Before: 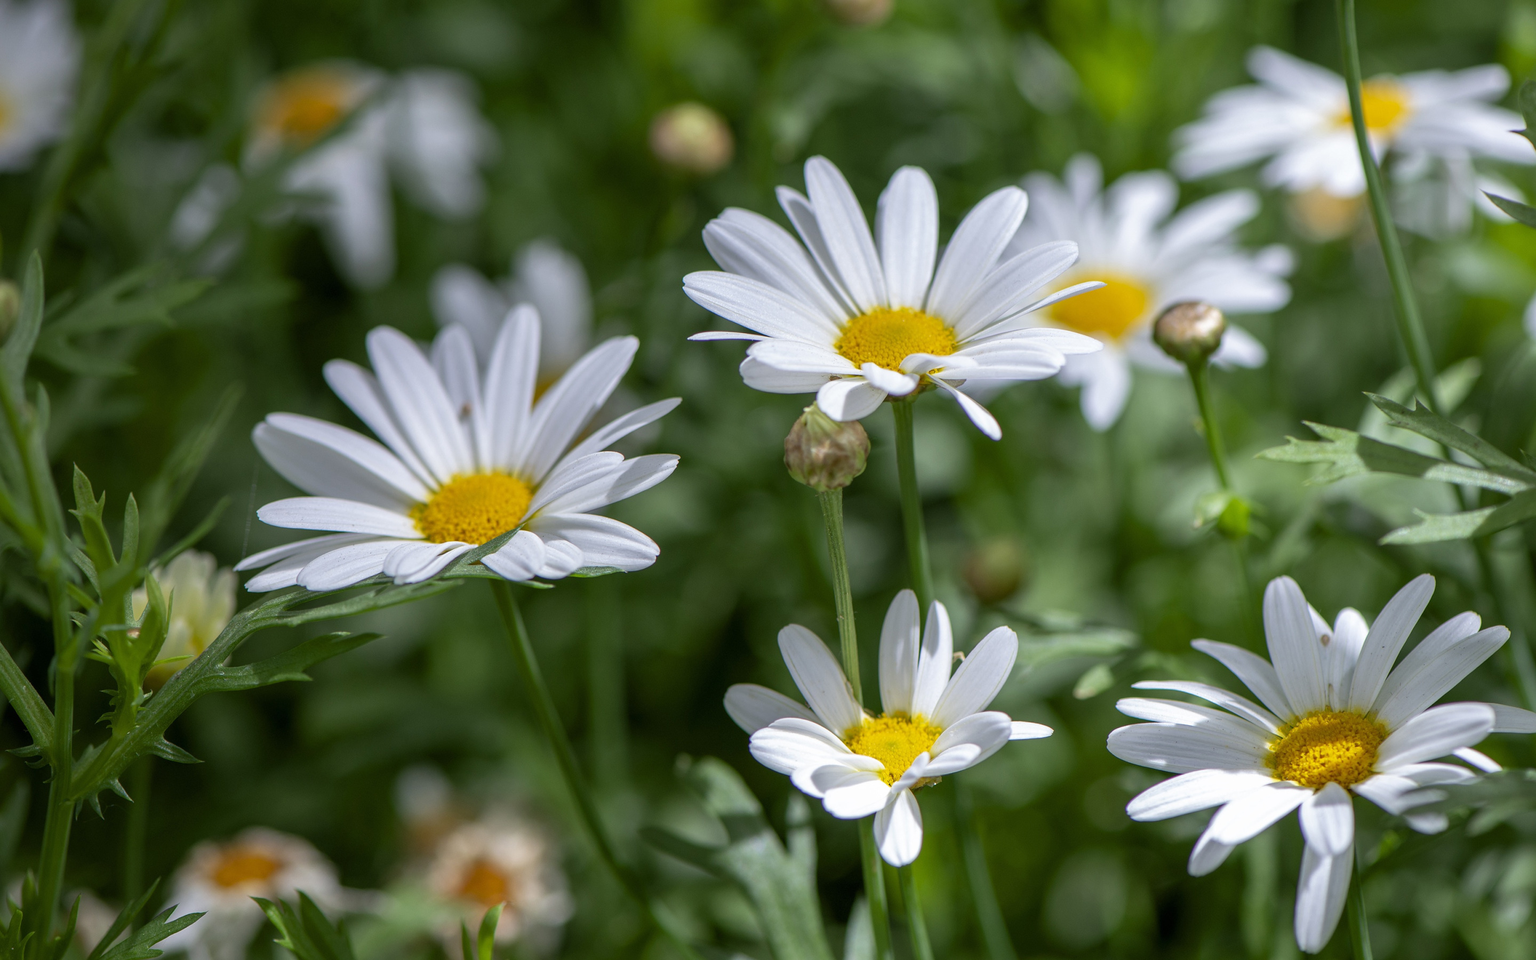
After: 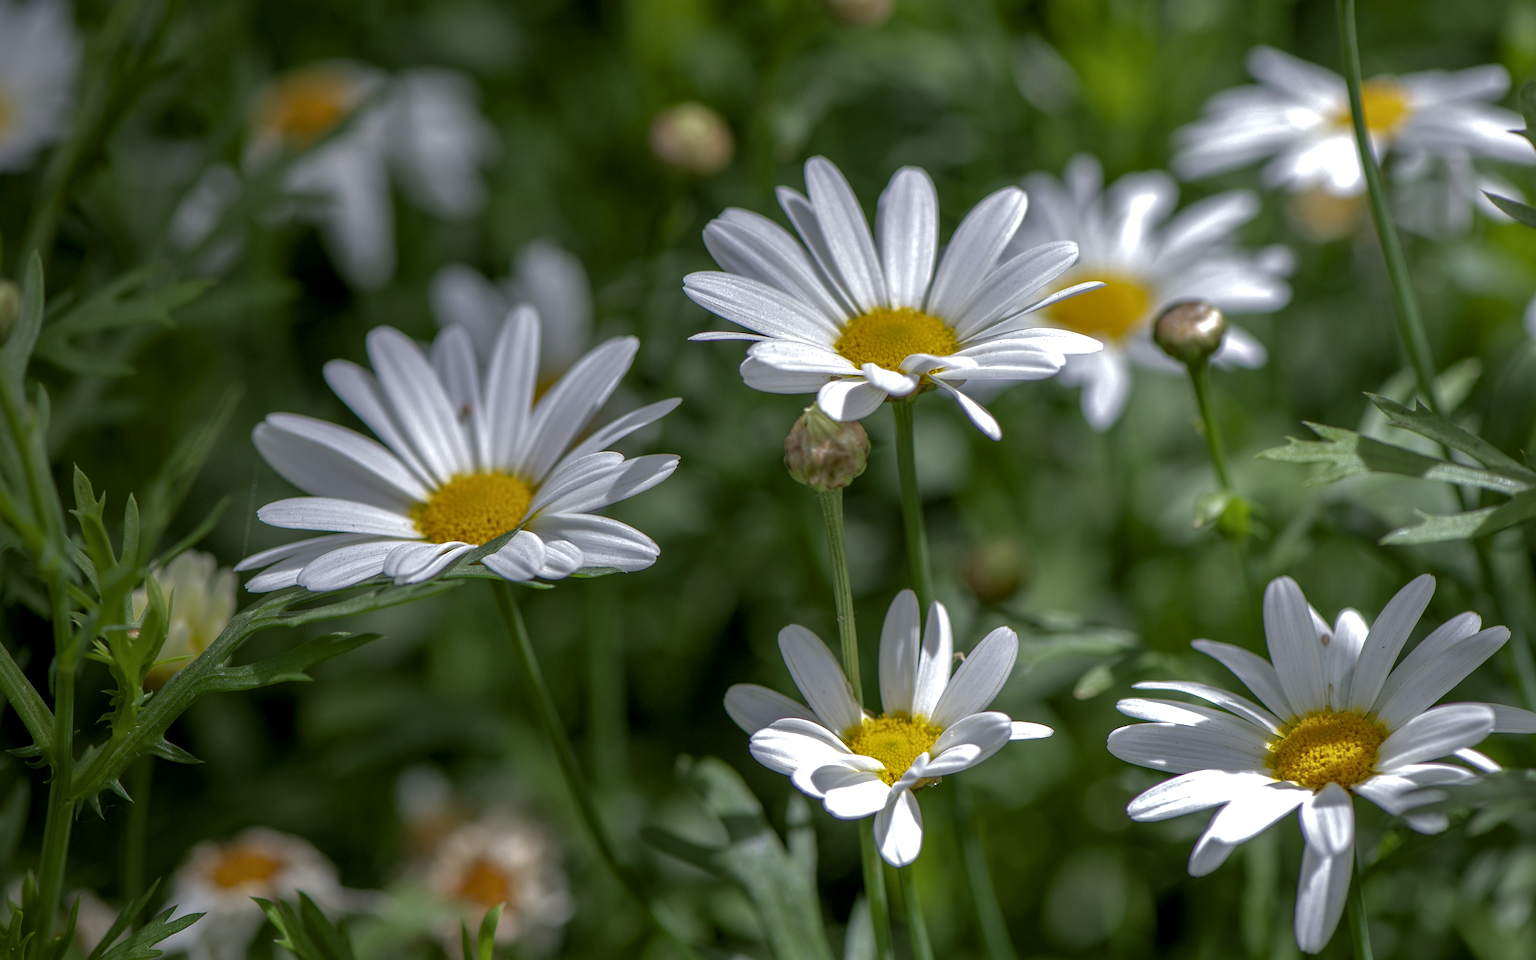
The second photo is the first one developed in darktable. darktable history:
exposure: exposure 0.202 EV, compensate exposure bias true, compensate highlight preservation false
base curve: curves: ch0 [(0, 0) (0.826, 0.587) (1, 1)]
local contrast: on, module defaults
